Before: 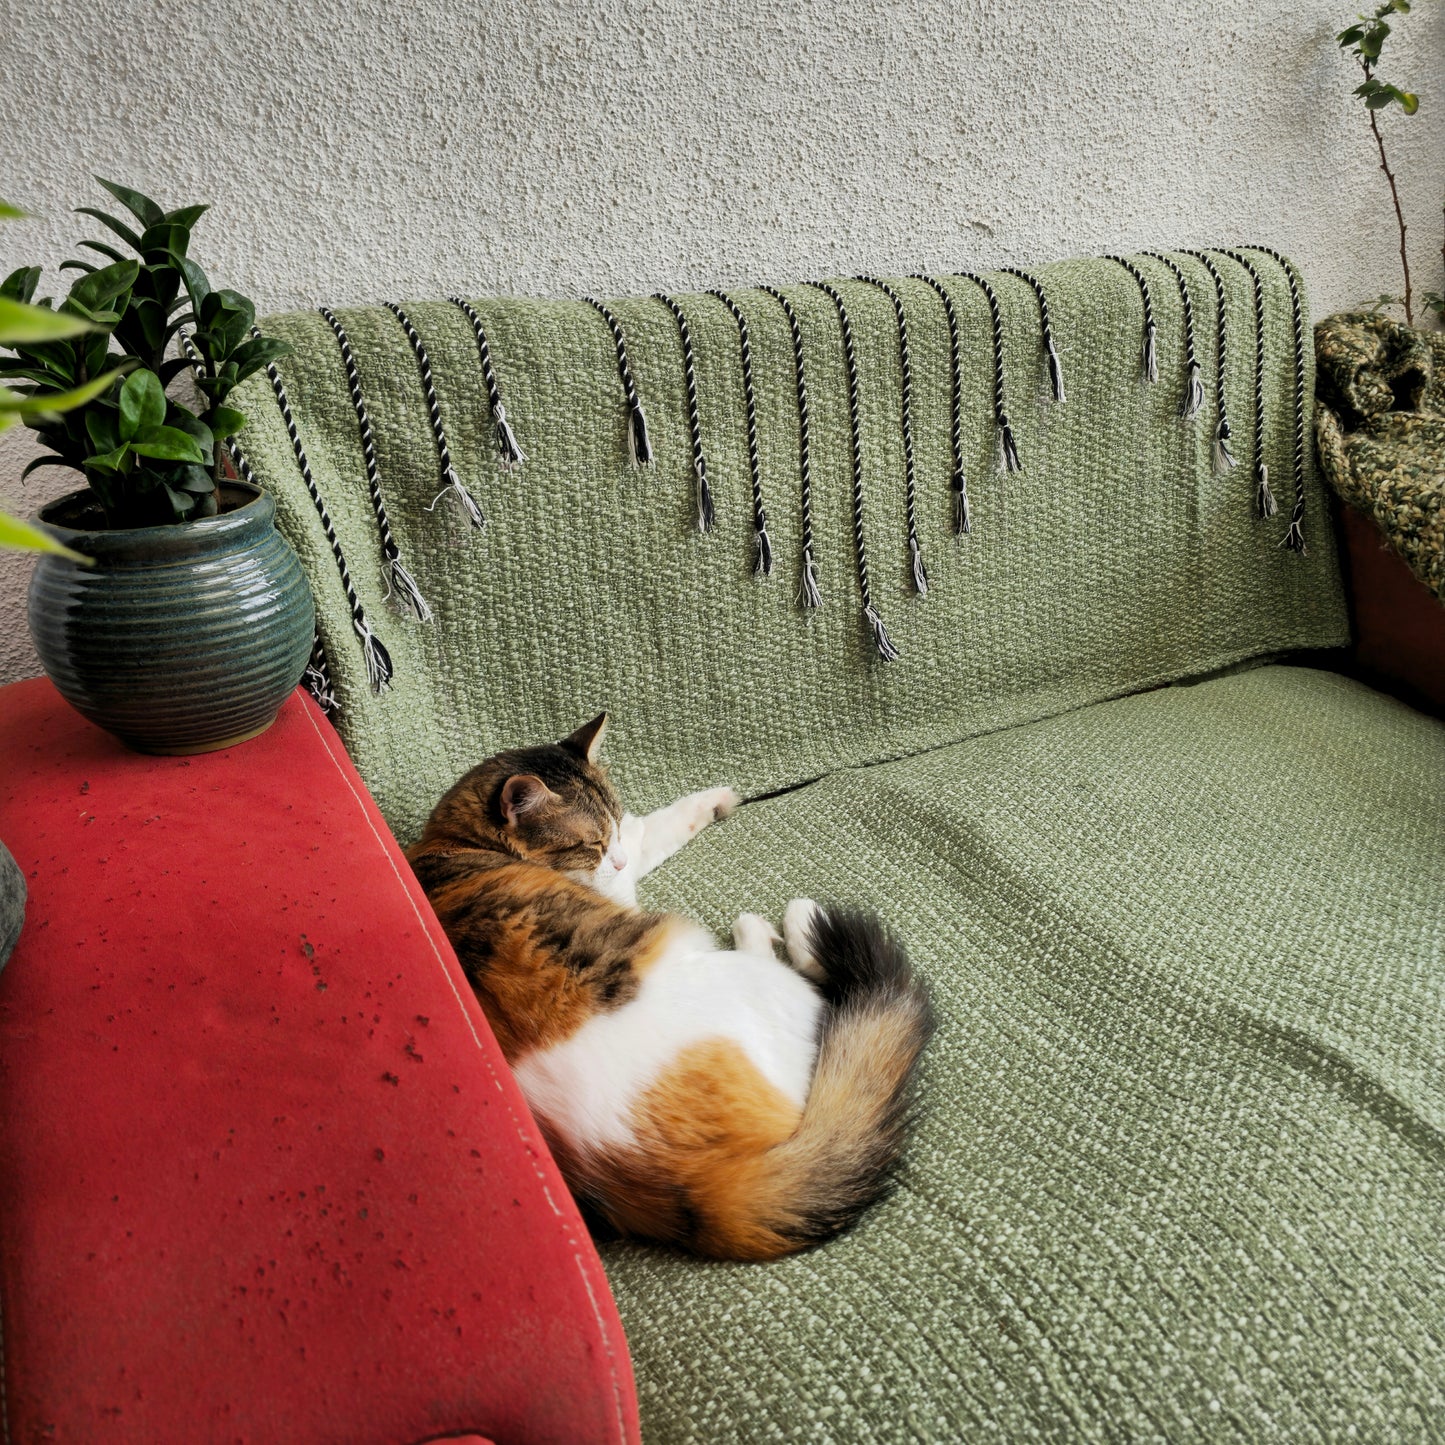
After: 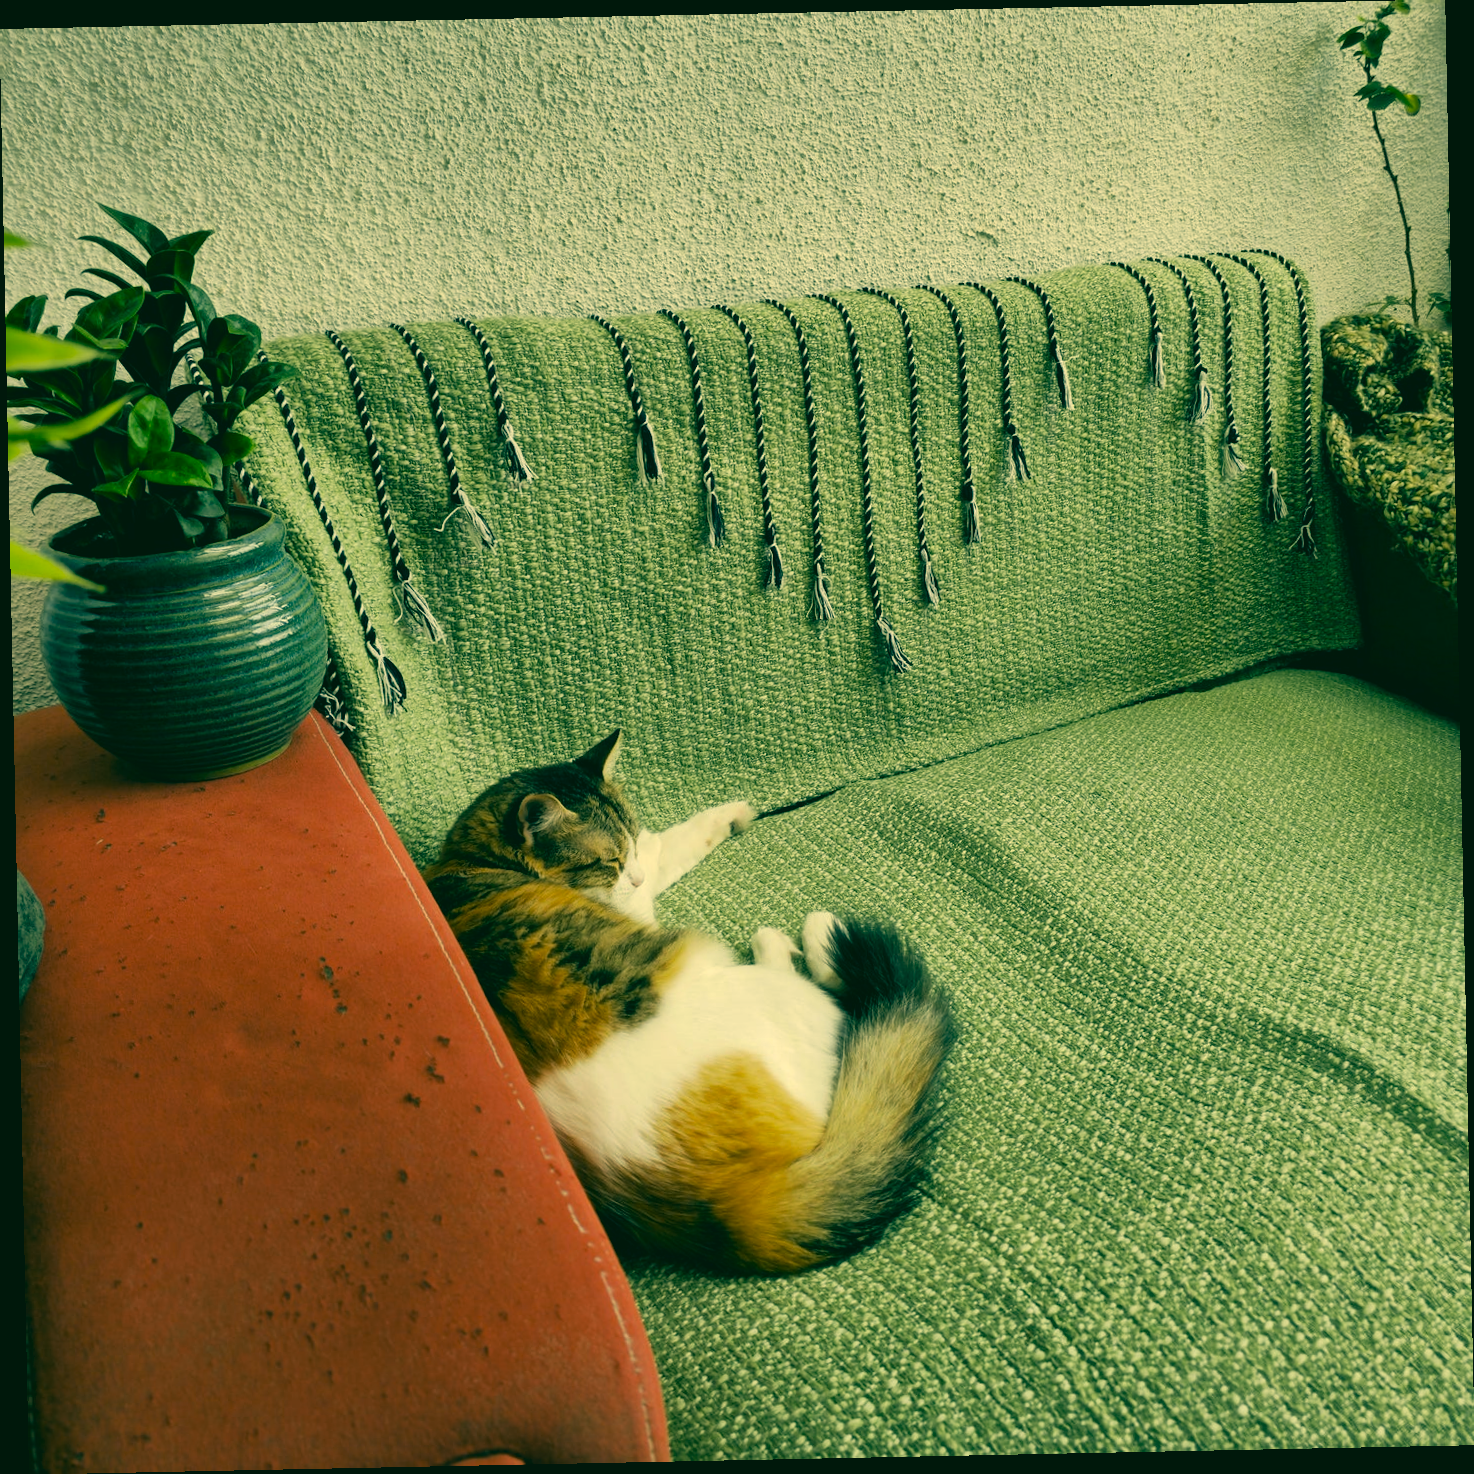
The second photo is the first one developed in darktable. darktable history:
rotate and perspective: rotation -1.17°, automatic cropping off
color correction: highlights a* 1.83, highlights b* 34.02, shadows a* -36.68, shadows b* -5.48
